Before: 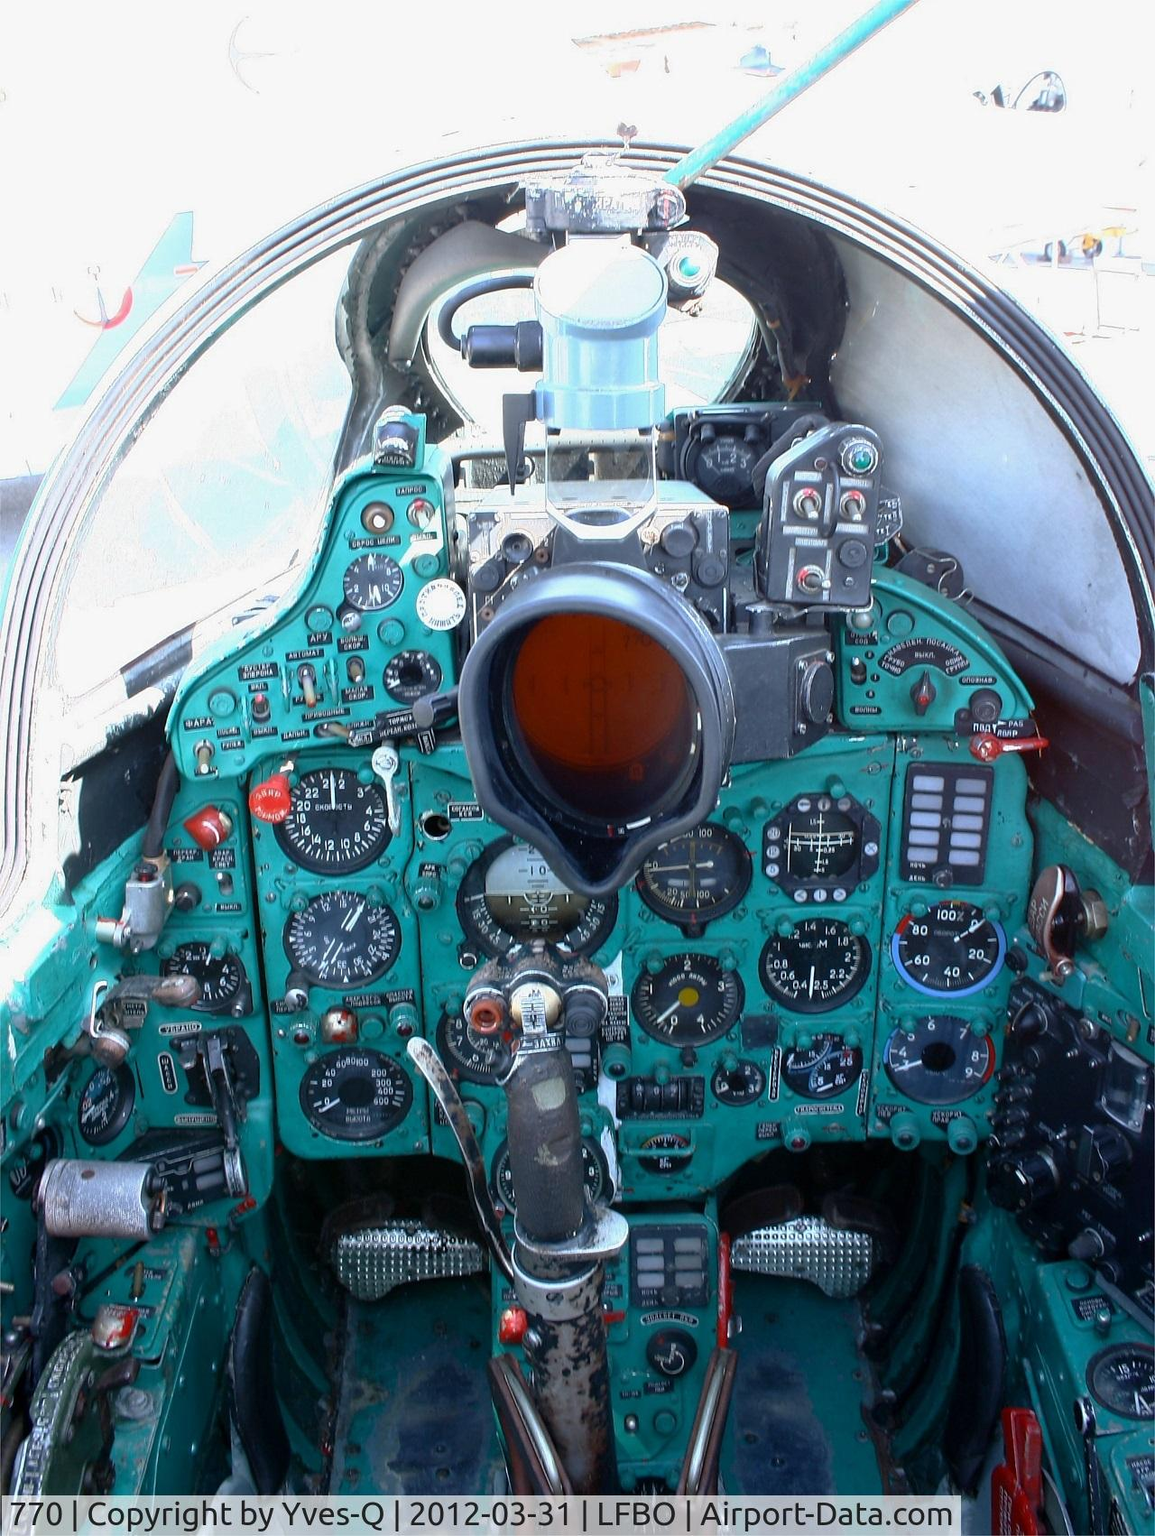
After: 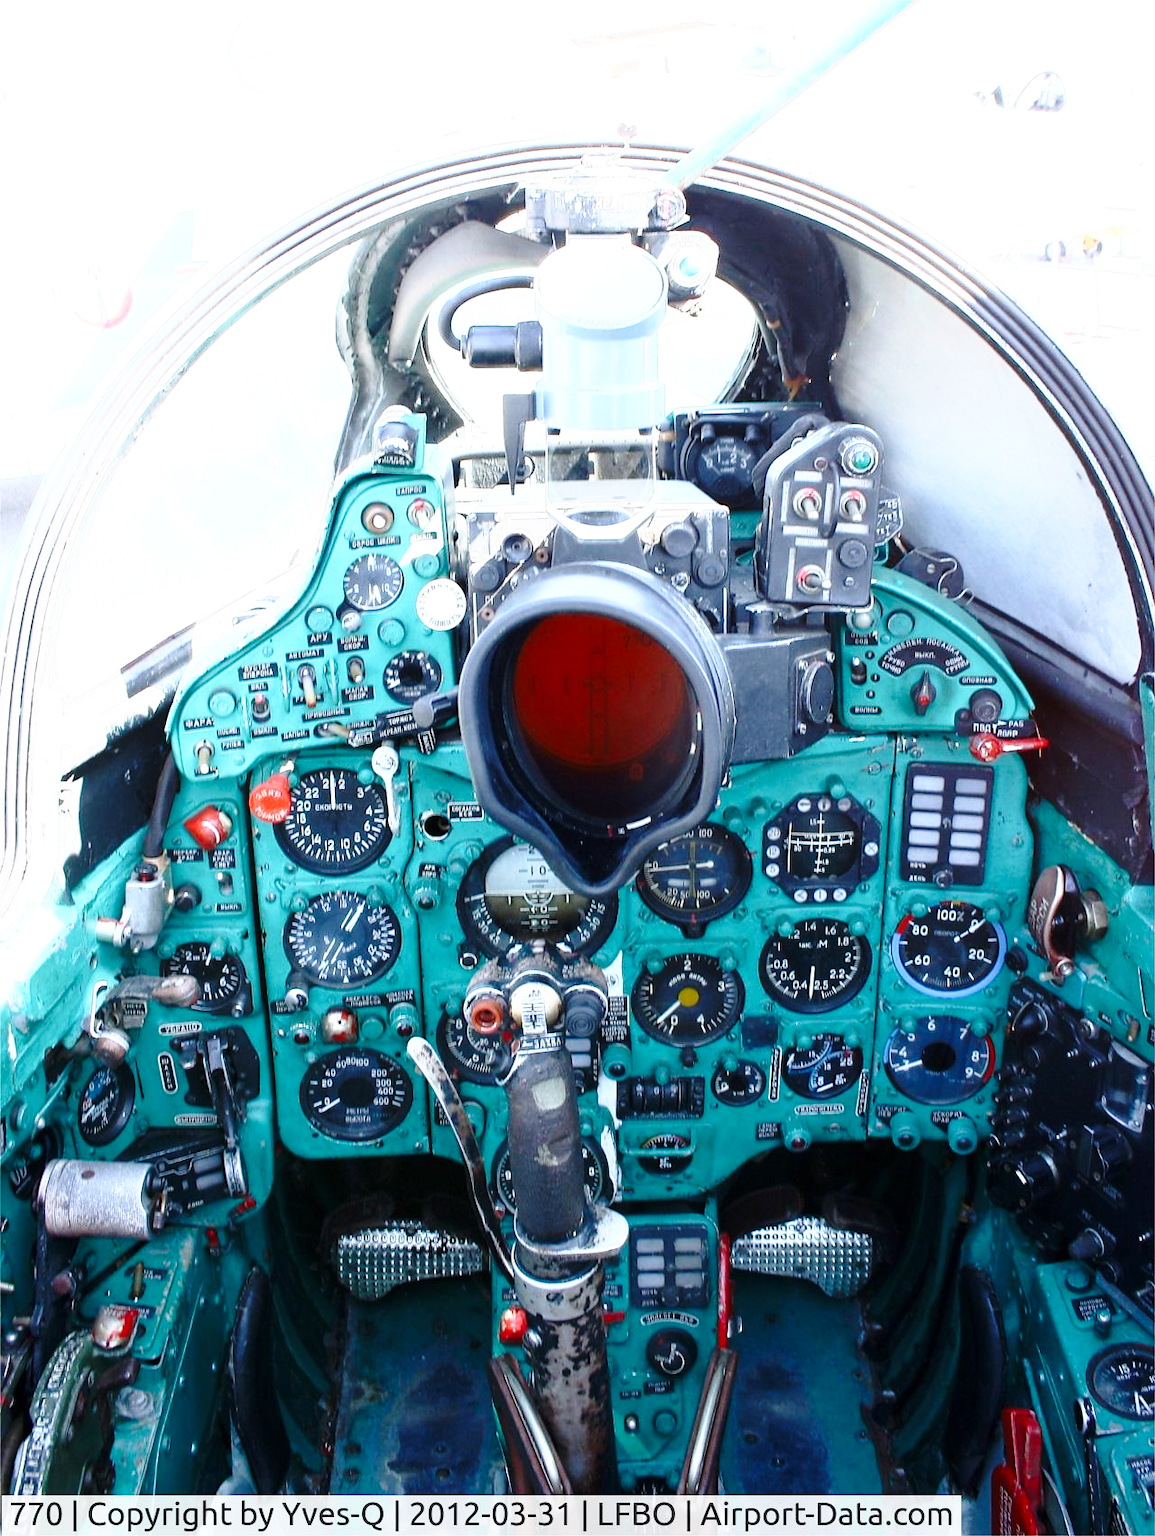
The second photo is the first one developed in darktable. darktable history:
shadows and highlights: shadows 0, highlights 40
white balance: emerald 1
base curve: curves: ch0 [(0, 0) (0.036, 0.037) (0.121, 0.228) (0.46, 0.76) (0.859, 0.983) (1, 1)], preserve colors none
